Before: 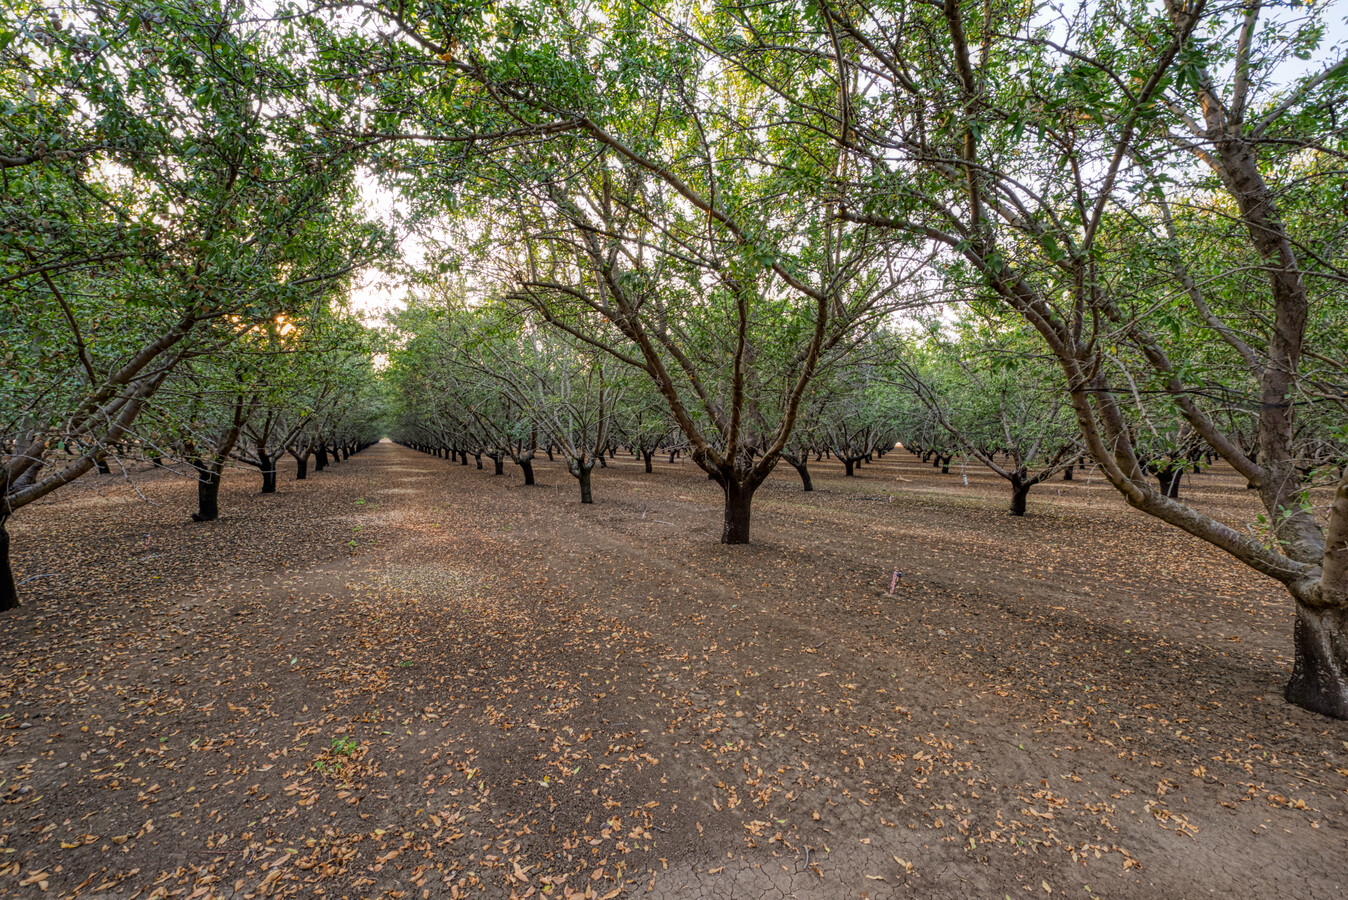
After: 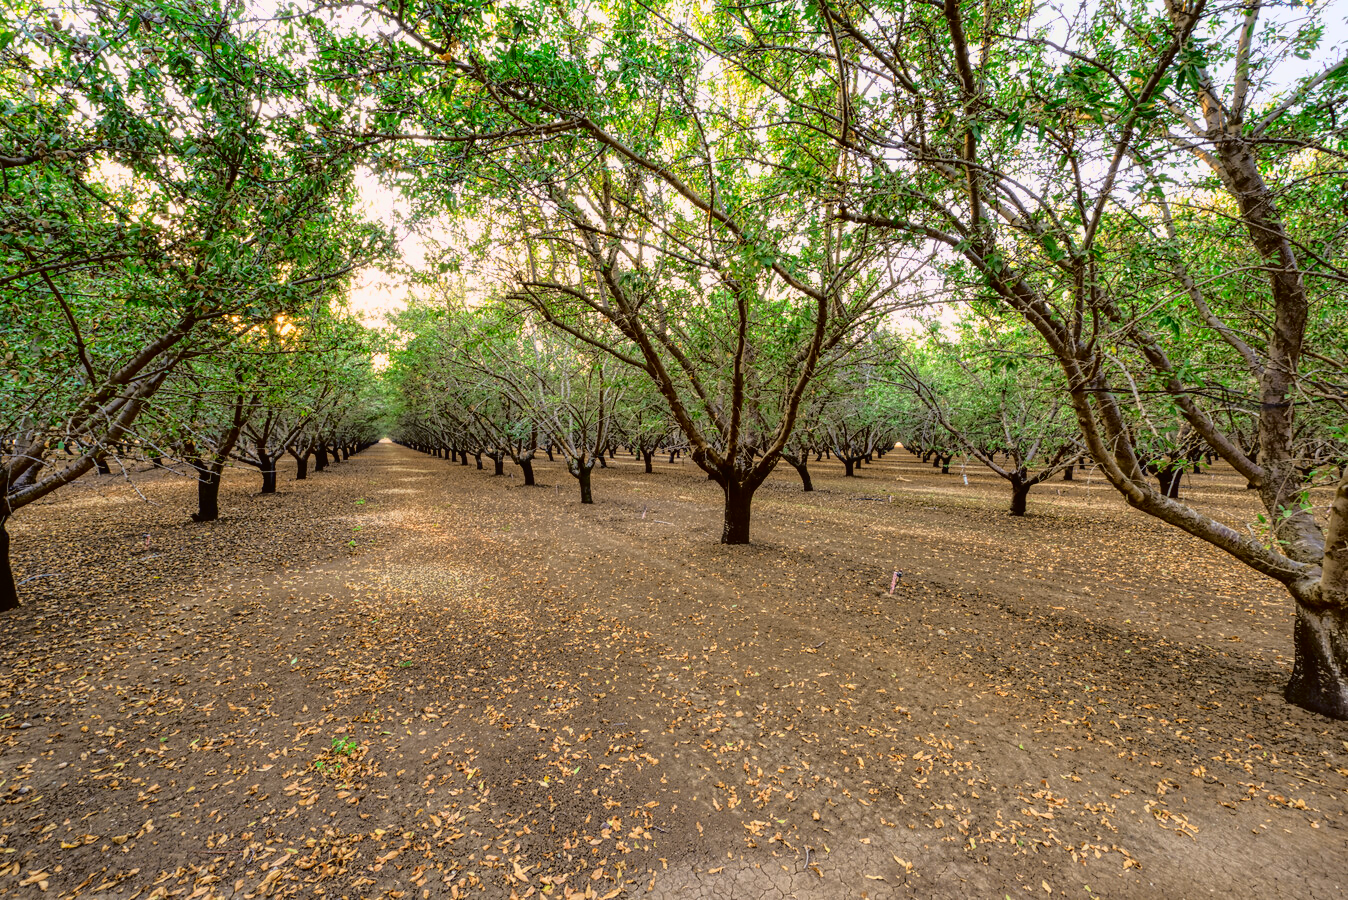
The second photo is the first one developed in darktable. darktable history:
tone curve: curves: ch0 [(0, 0.015) (0.091, 0.055) (0.184, 0.159) (0.304, 0.382) (0.492, 0.579) (0.628, 0.755) (0.832, 0.932) (0.984, 0.963)]; ch1 [(0, 0) (0.34, 0.235) (0.493, 0.5) (0.554, 0.56) (0.764, 0.815) (1, 1)]; ch2 [(0, 0) (0.44, 0.458) (0.476, 0.477) (0.542, 0.586) (0.674, 0.724) (1, 1)], color space Lab, independent channels, preserve colors none
